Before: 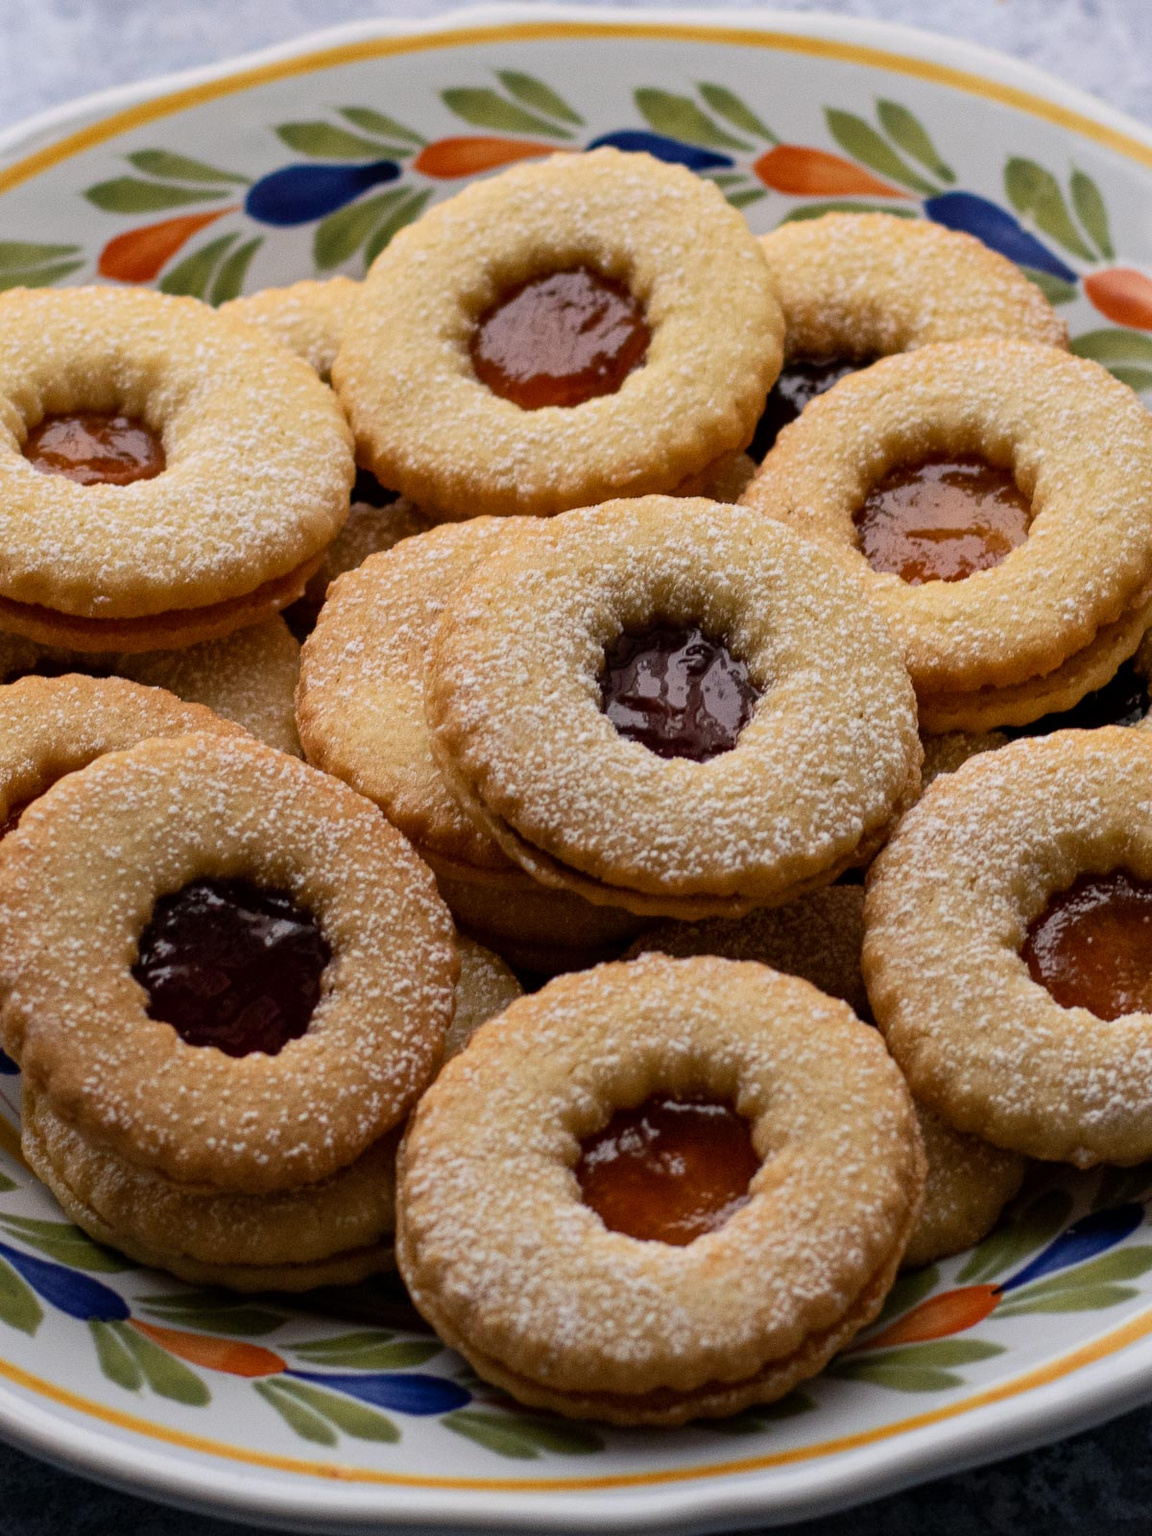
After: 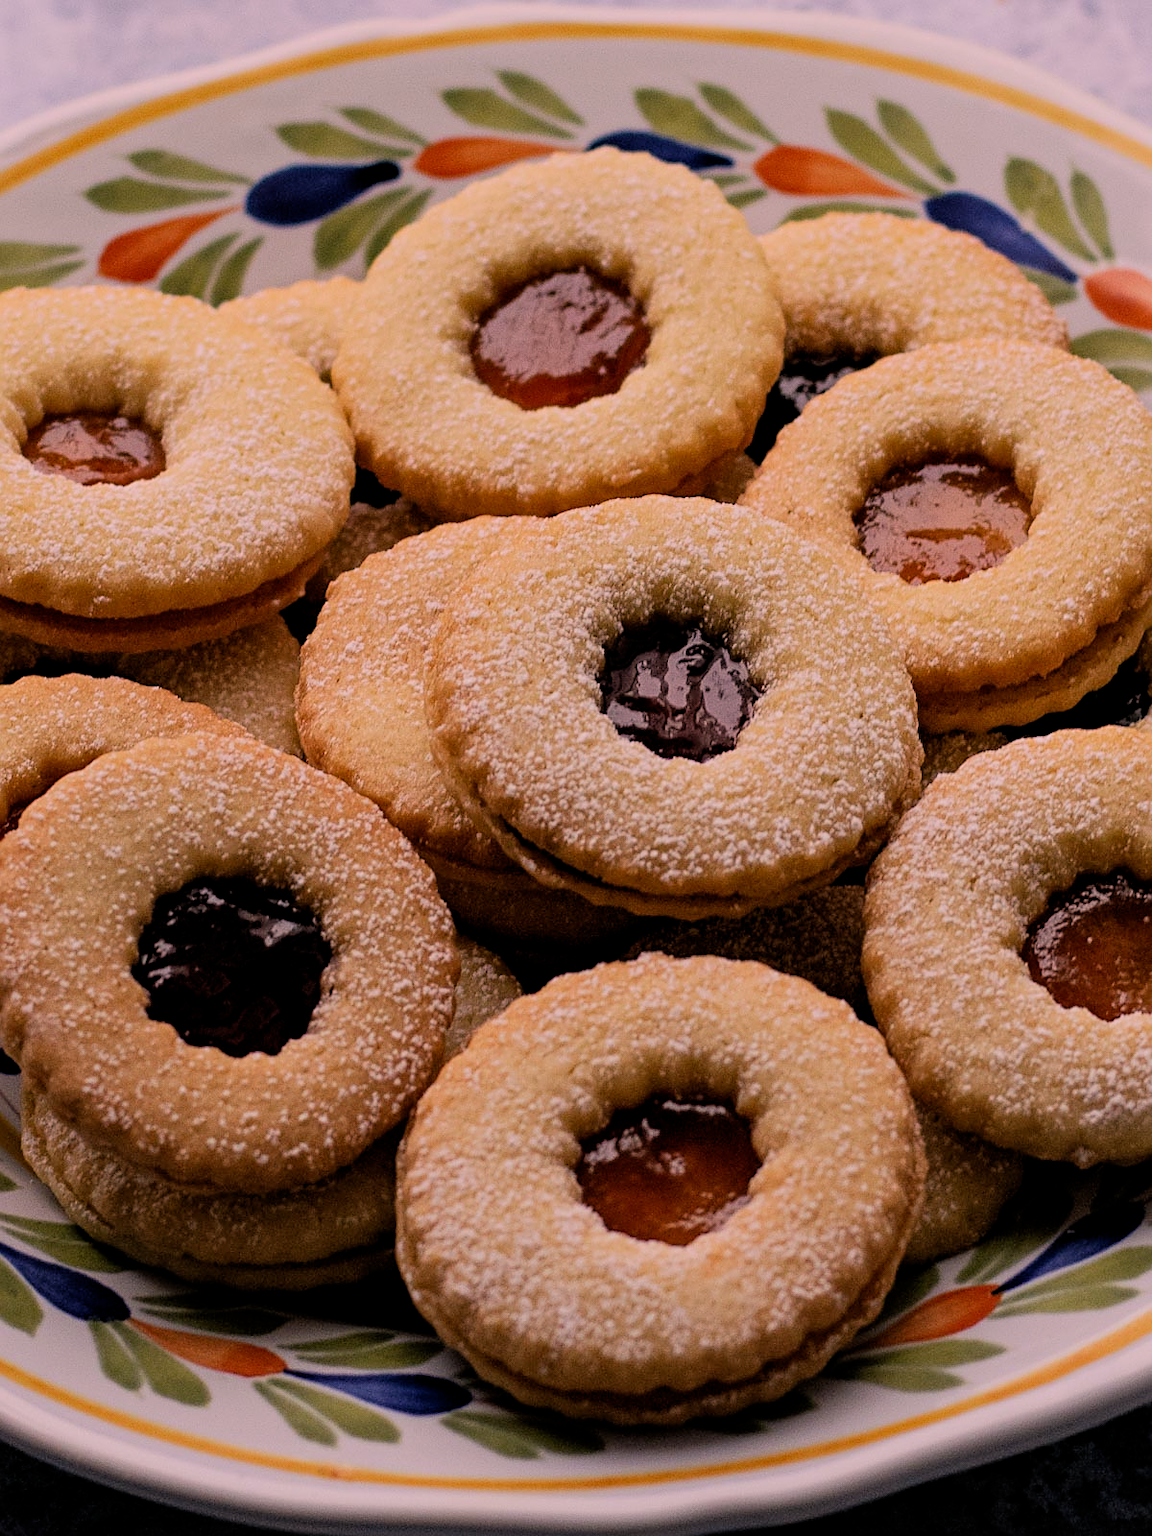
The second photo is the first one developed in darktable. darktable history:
filmic rgb: middle gray luminance 18.42%, black relative exposure -9 EV, white relative exposure 3.75 EV, threshold 6 EV, target black luminance 0%, hardness 4.85, latitude 67.35%, contrast 0.955, highlights saturation mix 20%, shadows ↔ highlights balance 21.36%, add noise in highlights 0, preserve chrominance luminance Y, color science v3 (2019), use custom middle-gray values true, iterations of high-quality reconstruction 0, contrast in highlights soft, enable highlight reconstruction true
sharpen: on, module defaults
color correction: highlights a* 14.52, highlights b* 4.84
